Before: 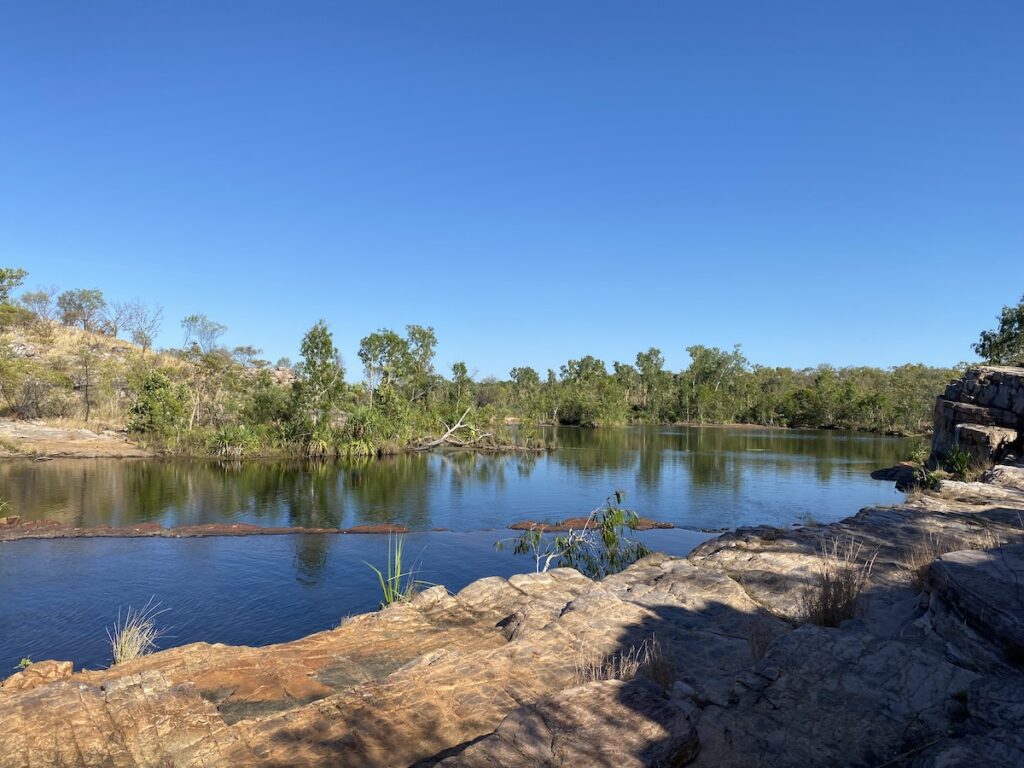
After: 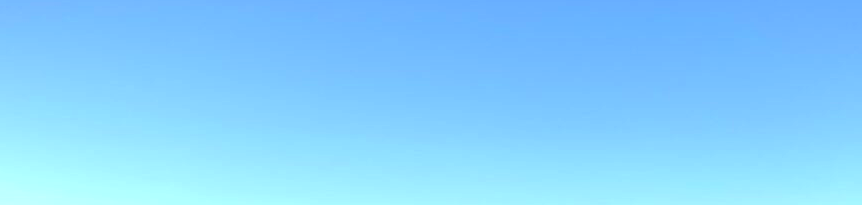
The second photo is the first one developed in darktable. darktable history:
crop and rotate: left 9.63%, top 9.714%, right 6.164%, bottom 63.52%
exposure: black level correction 0, exposure 1 EV, compensate highlight preservation false
